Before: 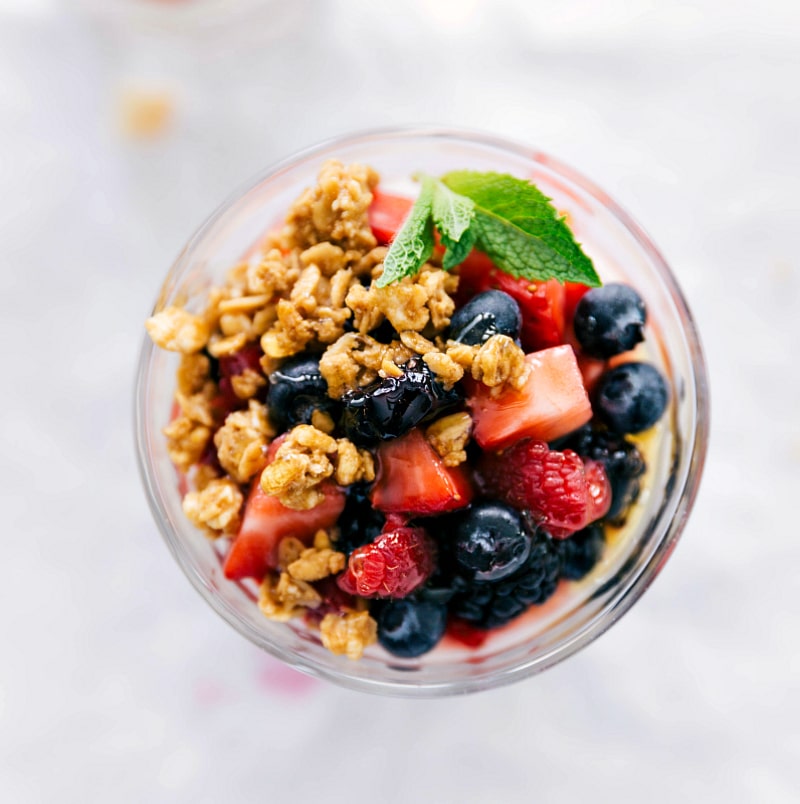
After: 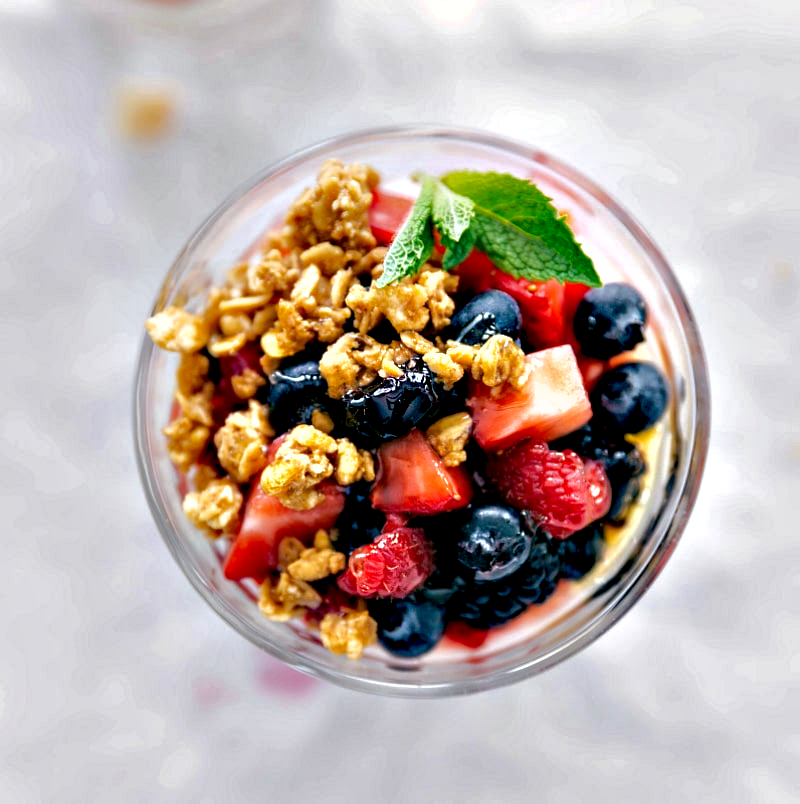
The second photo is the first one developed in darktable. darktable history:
contrast equalizer: octaves 7, y [[0.6 ×6], [0.55 ×6], [0 ×6], [0 ×6], [0 ×6]]
shadows and highlights: highlights color adjustment 32.28%
